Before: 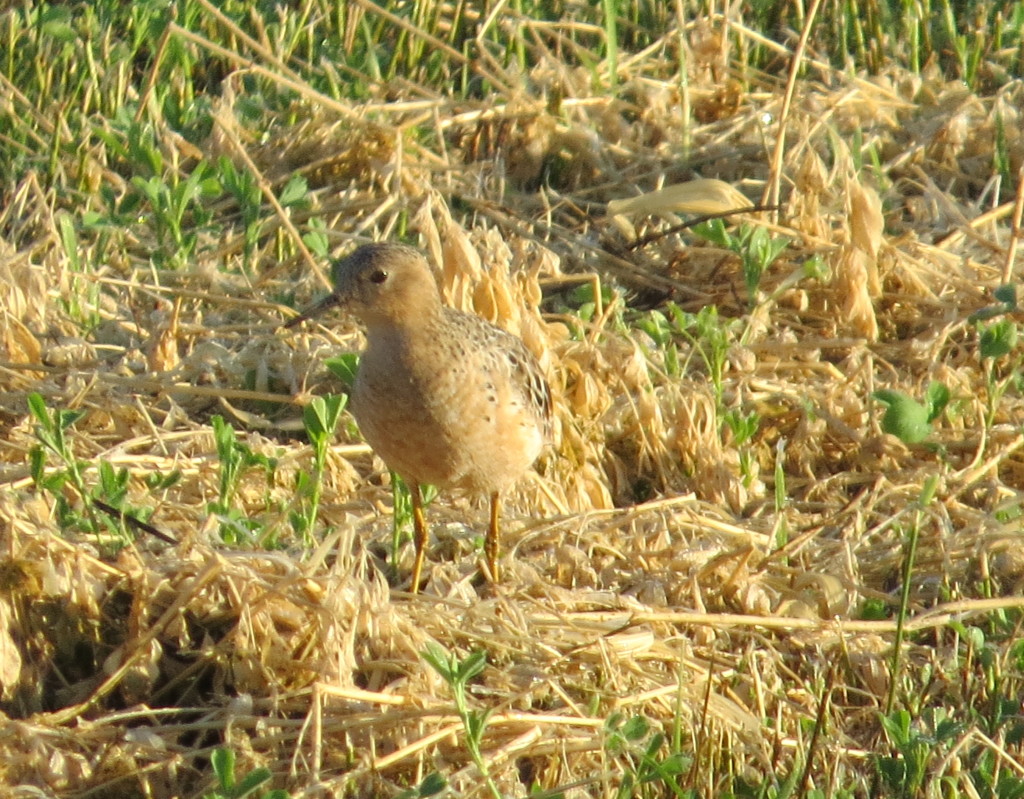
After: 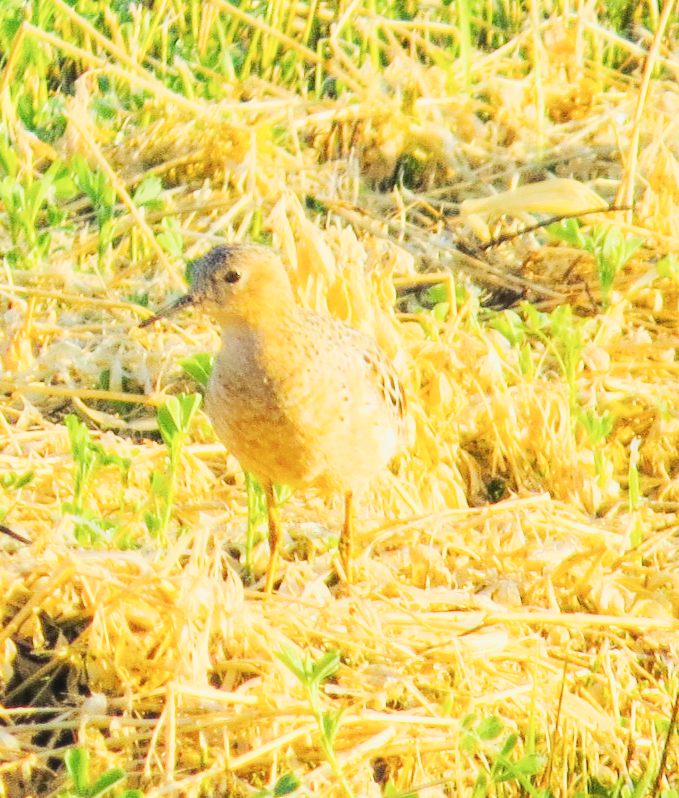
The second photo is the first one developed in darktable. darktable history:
tone curve: curves: ch0 [(0, 0.038) (0.193, 0.212) (0.461, 0.502) (0.634, 0.709) (0.852, 0.89) (1, 0.967)]; ch1 [(0, 0) (0.35, 0.356) (0.45, 0.453) (0.504, 0.503) (0.532, 0.524) (0.558, 0.555) (0.735, 0.762) (1, 1)]; ch2 [(0, 0) (0.281, 0.266) (0.456, 0.469) (0.5, 0.5) (0.533, 0.545) (0.606, 0.598) (0.646, 0.654) (1, 1)], preserve colors none
contrast brightness saturation: contrast 0.139, brightness 0.214
tone equalizer: -7 EV 0.105 EV, edges refinement/feathering 500, mask exposure compensation -1.57 EV, preserve details no
exposure: black level correction 0, exposure 1.181 EV, compensate exposure bias true, compensate highlight preservation false
crop and rotate: left 14.289%, right 19.36%
local contrast: on, module defaults
filmic rgb: black relative exposure -8.55 EV, white relative exposure 5.52 EV, hardness 3.36, contrast 1.018
color balance rgb: shadows lift › luminance -9.94%, shadows lift › chroma 0.966%, shadows lift › hue 114.96°, perceptual saturation grading › global saturation 9.929%, global vibrance 40.549%
